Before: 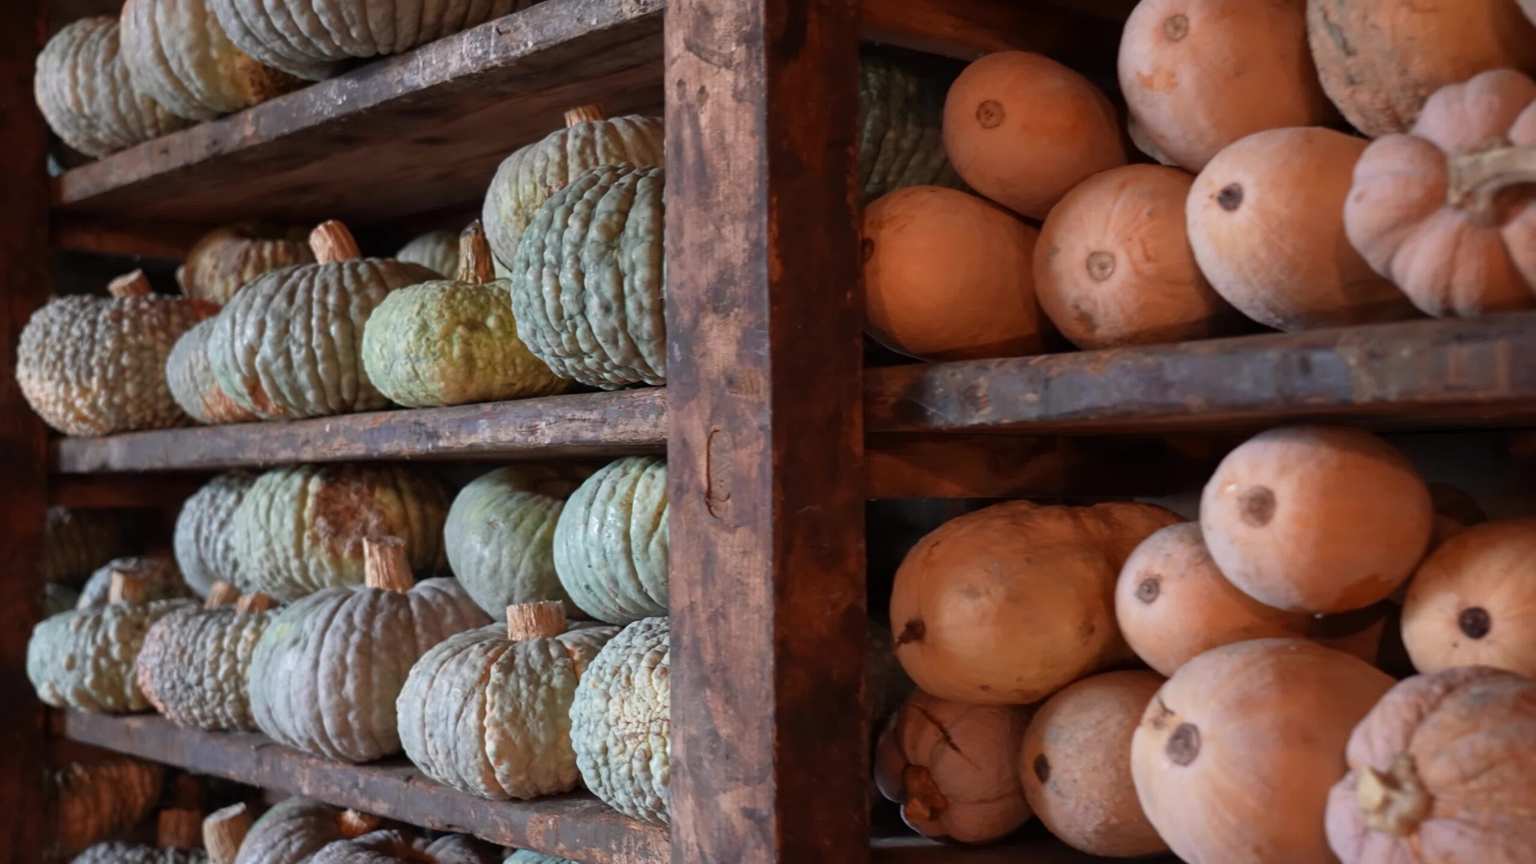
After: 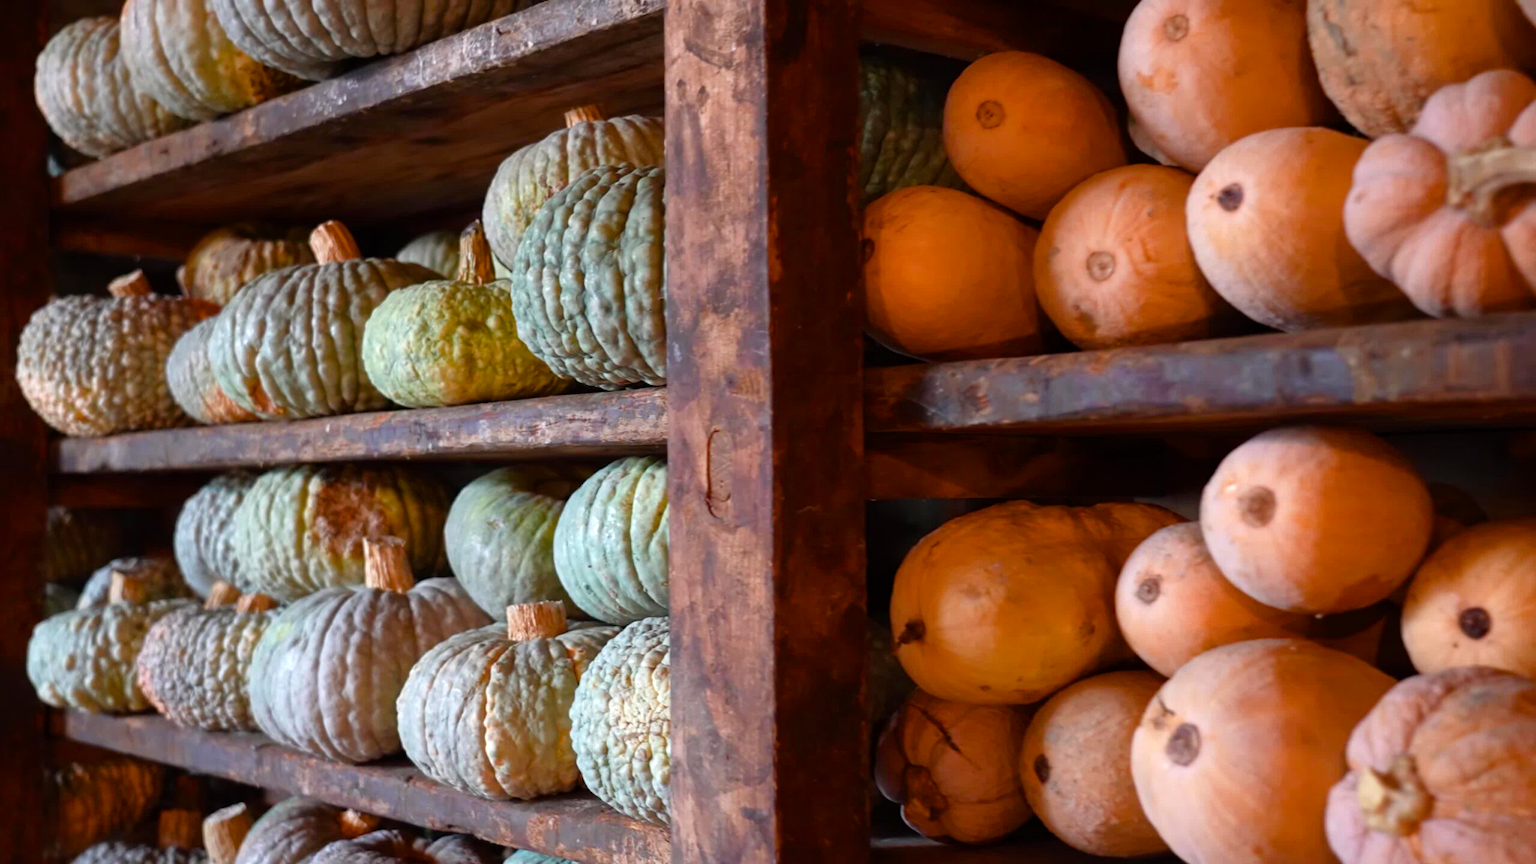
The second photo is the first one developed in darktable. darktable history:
color balance rgb: linear chroma grading › global chroma 14.99%, perceptual saturation grading › global saturation 20%, perceptual saturation grading › highlights -24.737%, perceptual saturation grading › shadows 26.142%, global vibrance 18.25%
tone equalizer: -8 EV -0.401 EV, -7 EV -0.394 EV, -6 EV -0.322 EV, -5 EV -0.231 EV, -3 EV 0.215 EV, -2 EV 0.327 EV, -1 EV 0.405 EV, +0 EV 0.428 EV
